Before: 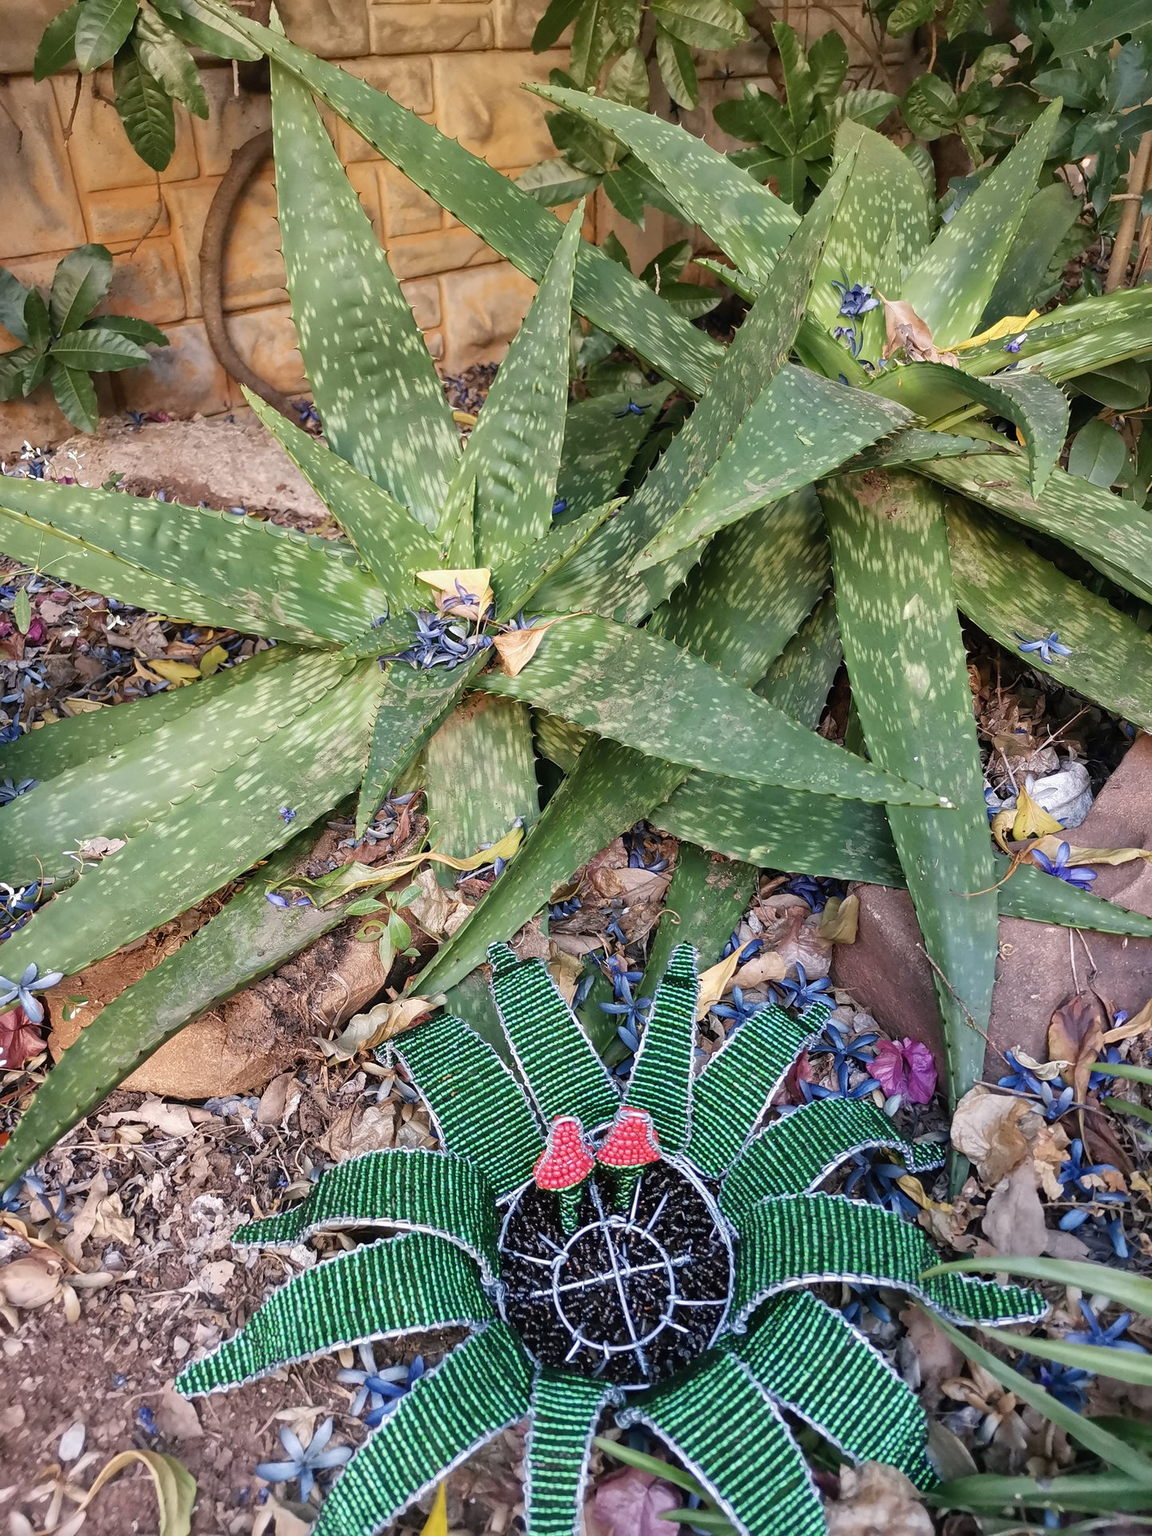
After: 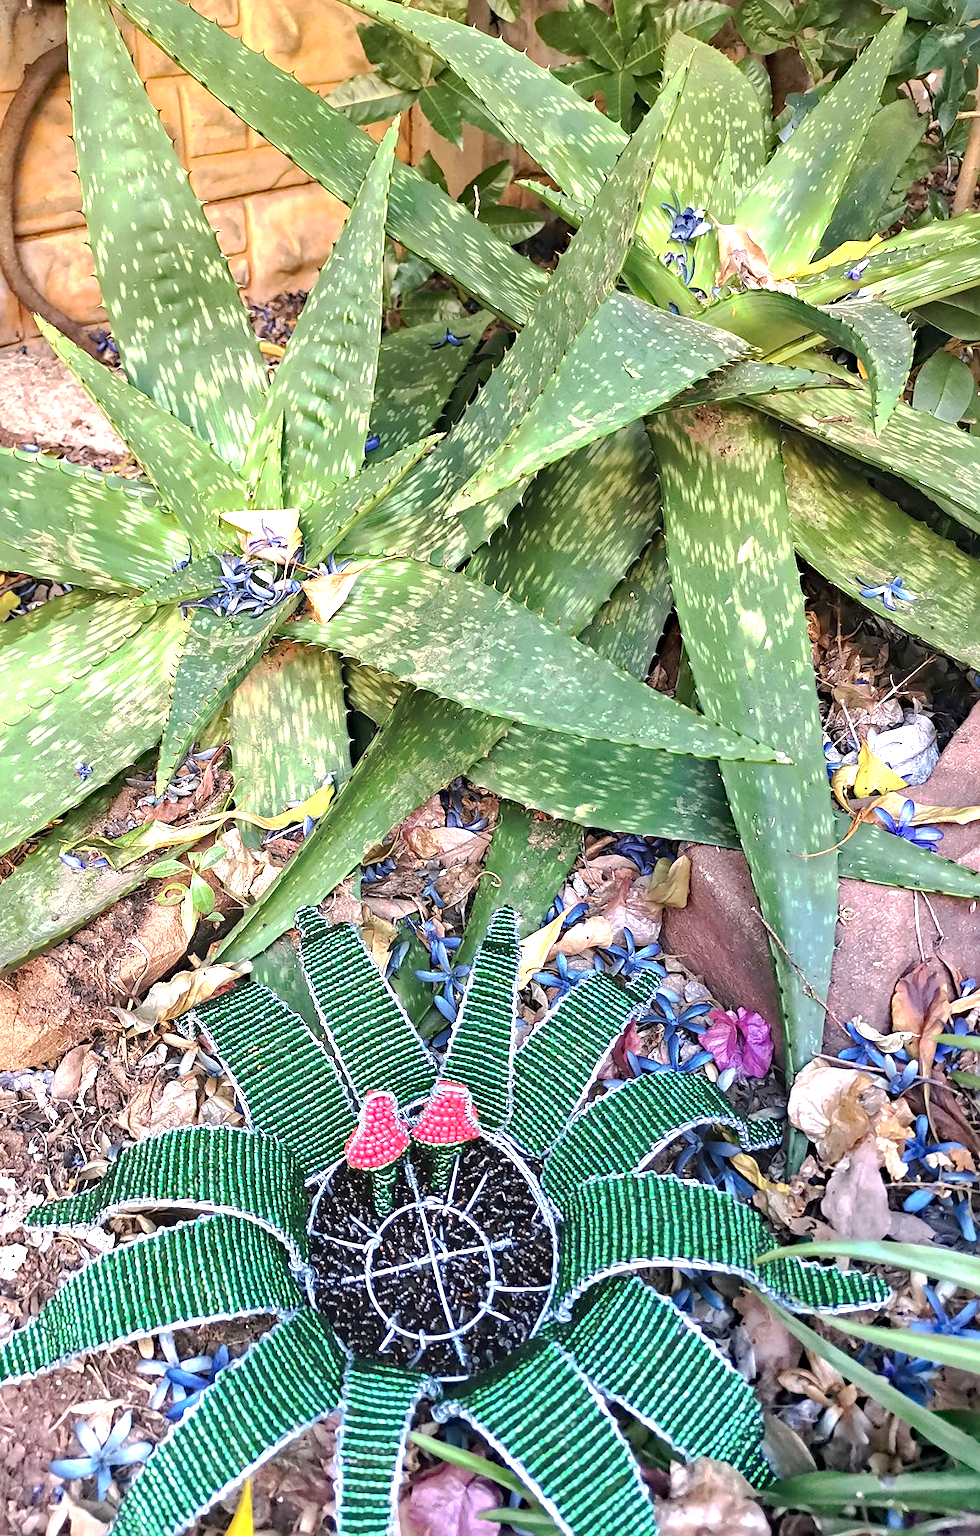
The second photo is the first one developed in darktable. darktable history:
crop and rotate: left 18.154%, top 5.864%, right 1.701%
base curve: curves: ch0 [(0, 0) (0.472, 0.508) (1, 1)]
sharpen: amount 0.212
exposure: exposure 1.094 EV, compensate exposure bias true, compensate highlight preservation false
haze removal: strength 0.26, distance 0.257, compatibility mode true, adaptive false
tone curve: curves: ch0 [(0, 0) (0.003, 0.027) (0.011, 0.03) (0.025, 0.04) (0.044, 0.063) (0.069, 0.093) (0.1, 0.125) (0.136, 0.153) (0.177, 0.191) (0.224, 0.232) (0.277, 0.279) (0.335, 0.333) (0.399, 0.39) (0.468, 0.457) (0.543, 0.535) (0.623, 0.611) (0.709, 0.683) (0.801, 0.758) (0.898, 0.853) (1, 1)], preserve colors none
